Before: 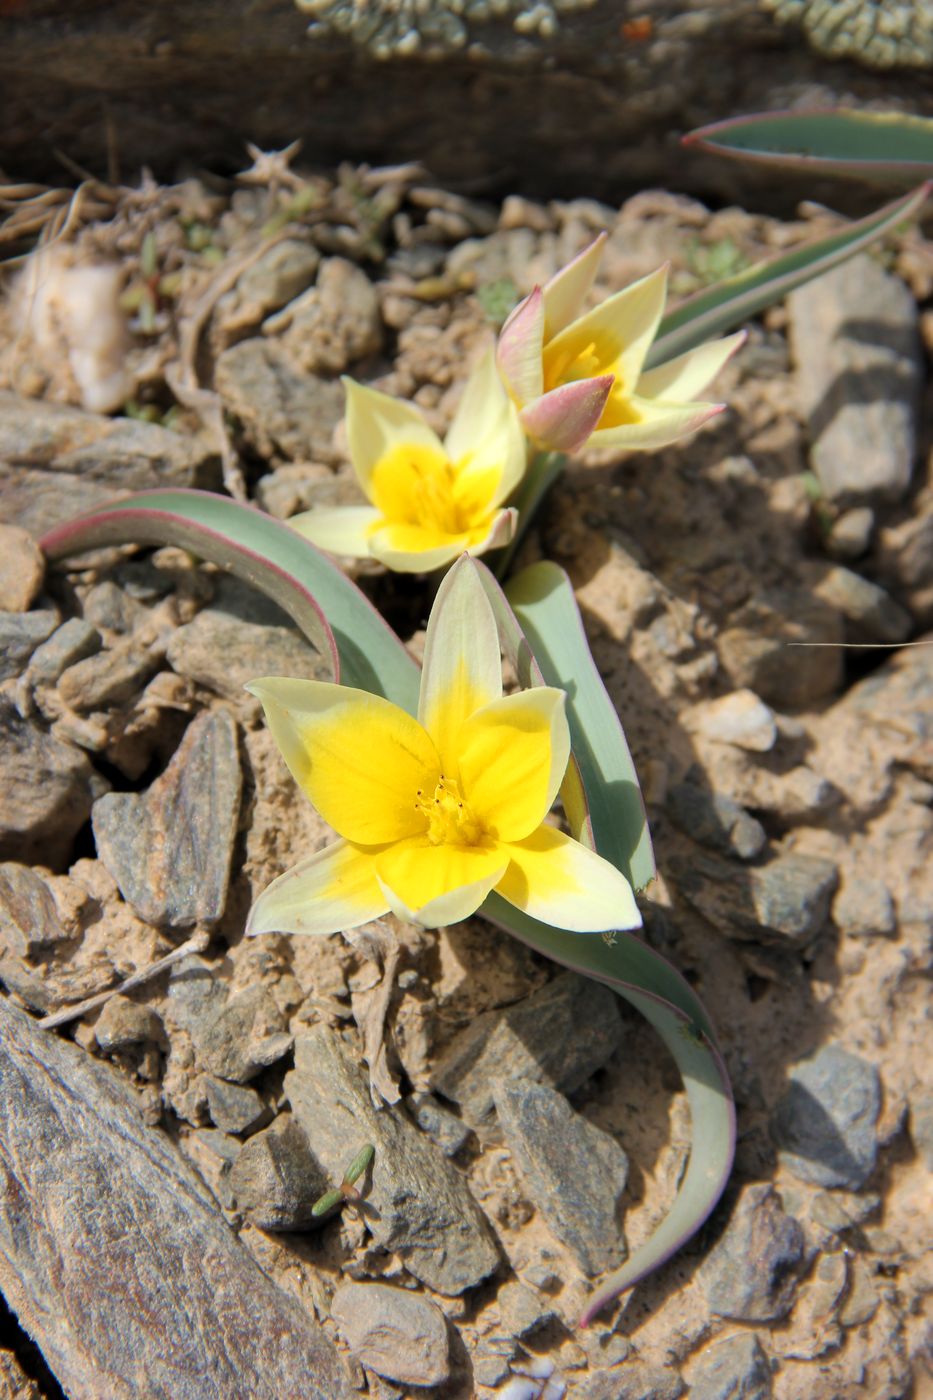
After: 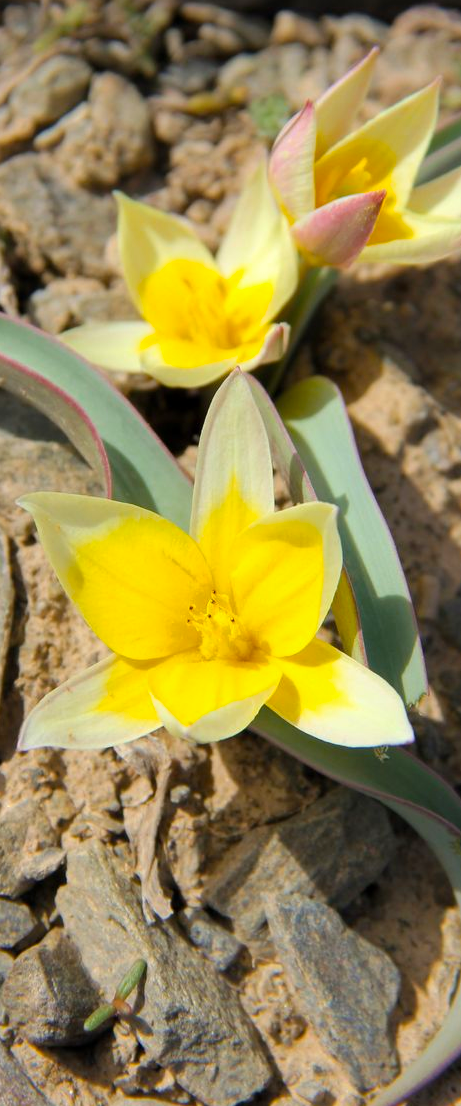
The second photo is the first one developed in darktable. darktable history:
exposure: compensate exposure bias true, compensate highlight preservation false
crop and rotate: angle 0.013°, left 24.439%, top 13.222%, right 26.053%, bottom 7.736%
color balance rgb: shadows lift › hue 85.89°, perceptual saturation grading › global saturation 25.232%
